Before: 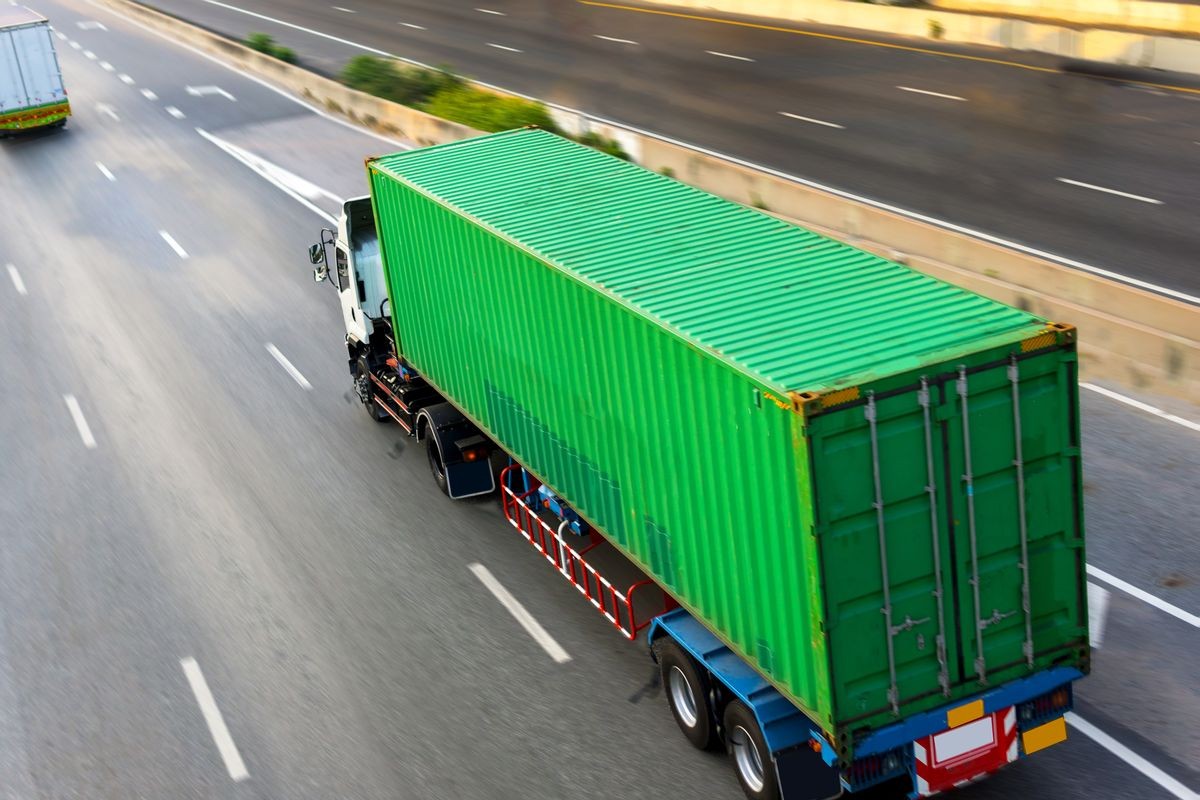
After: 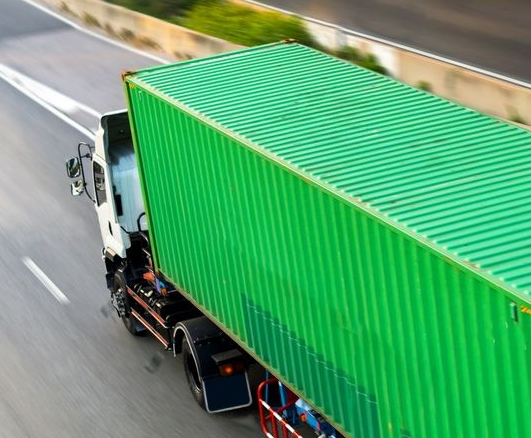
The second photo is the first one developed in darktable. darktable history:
crop: left 20.259%, top 10.8%, right 35.483%, bottom 34.334%
